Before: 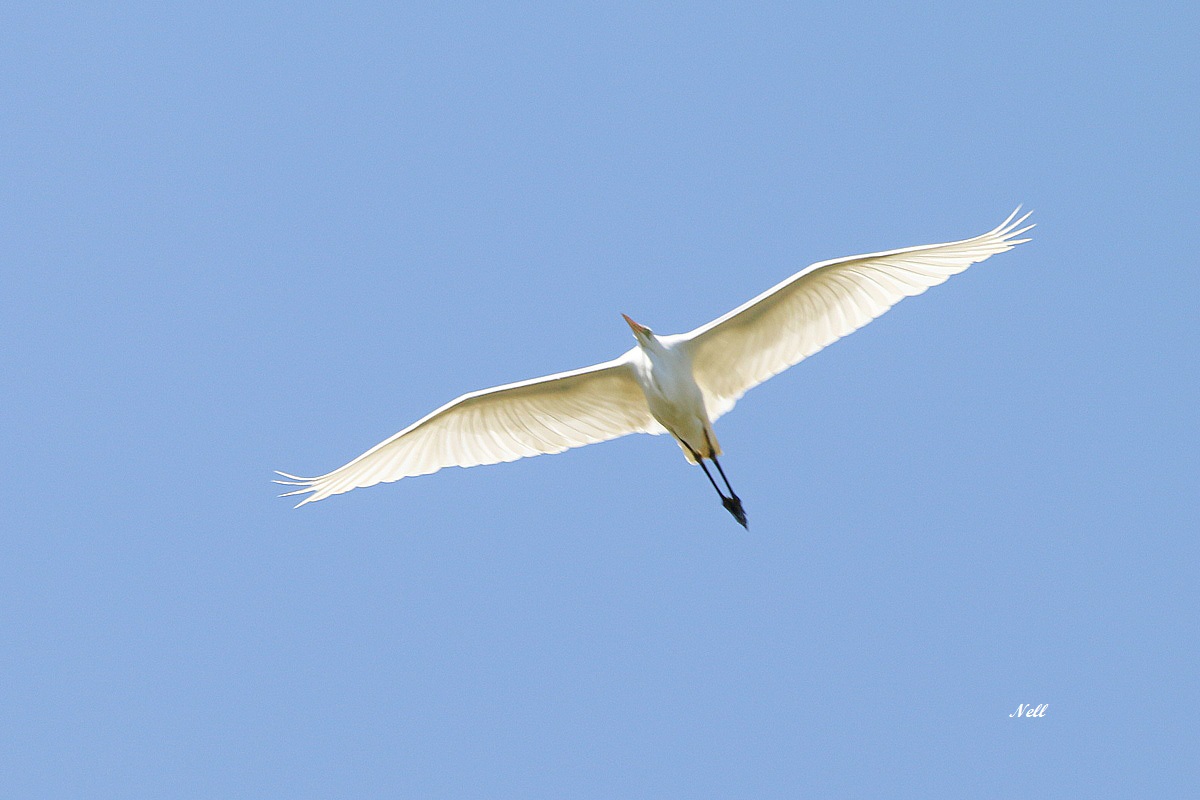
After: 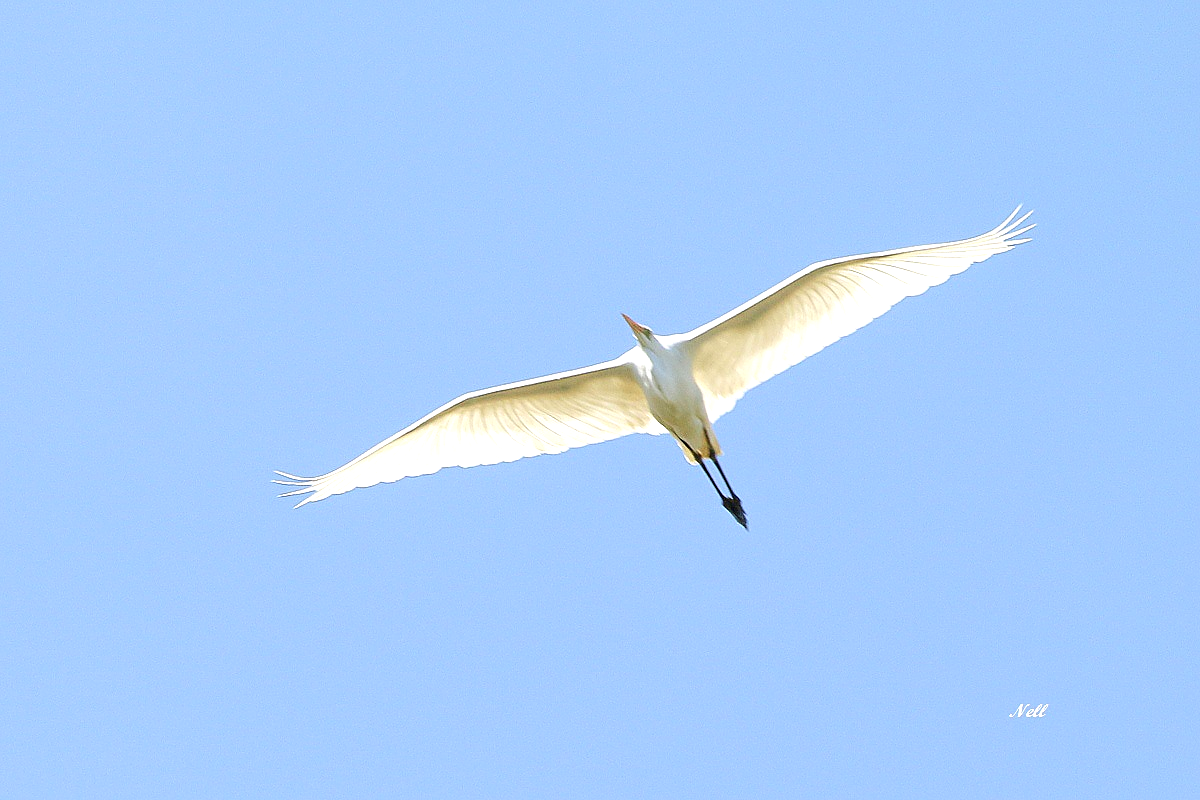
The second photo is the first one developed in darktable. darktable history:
exposure: exposure 0.507 EV, compensate highlight preservation false
sharpen: radius 0.969, amount 0.604
